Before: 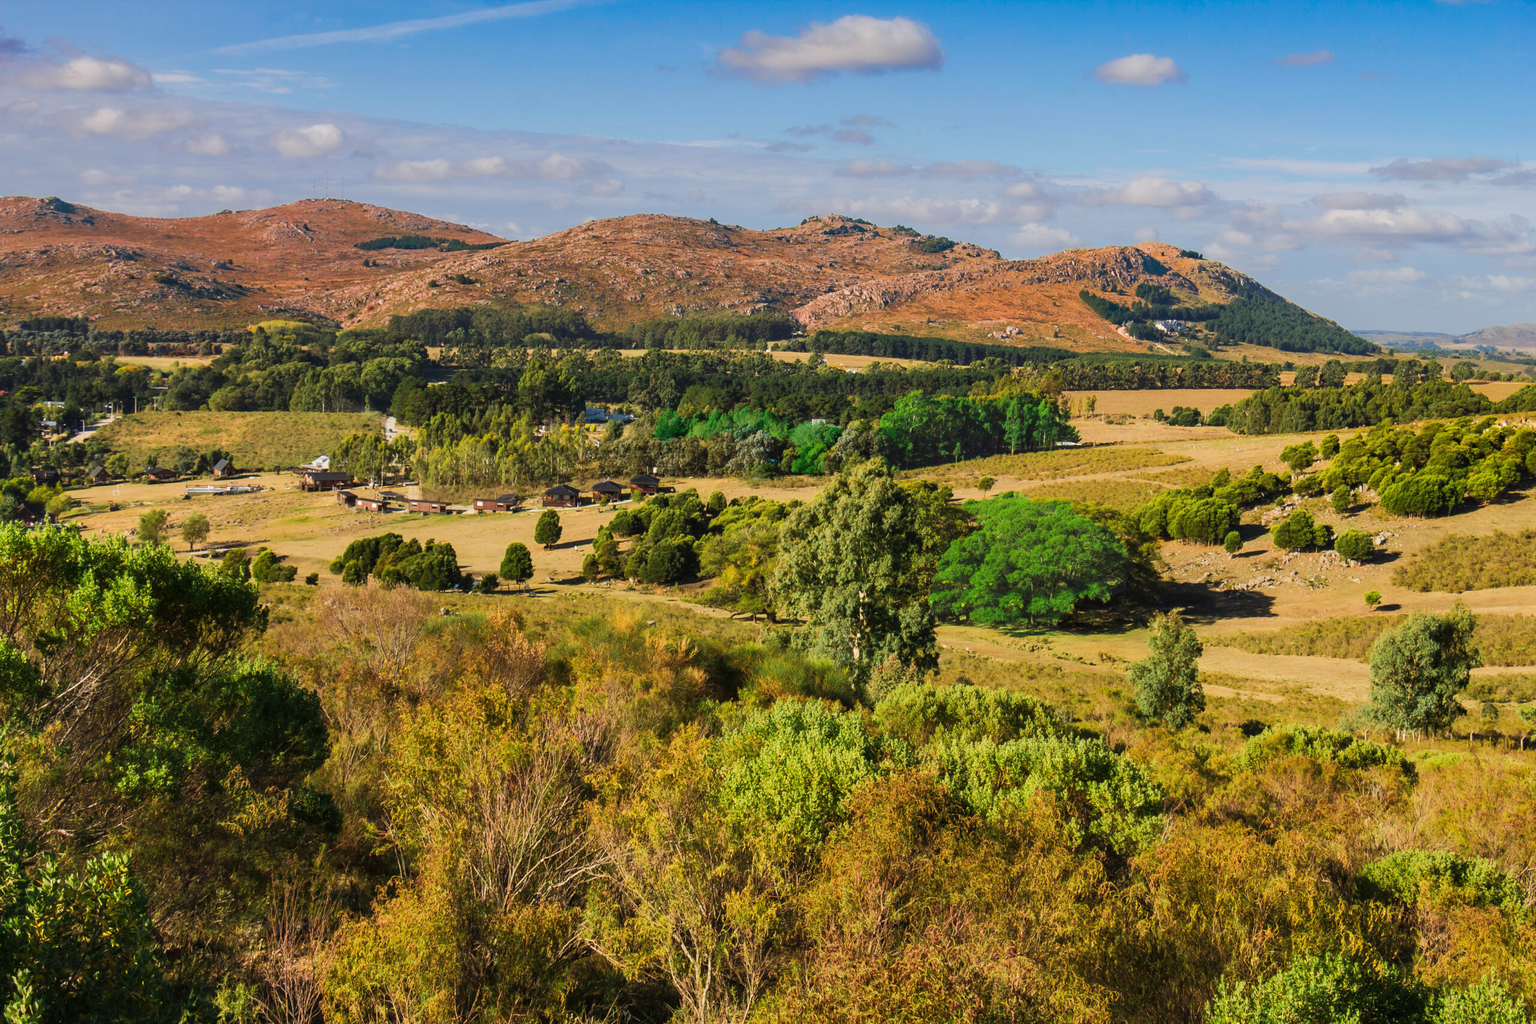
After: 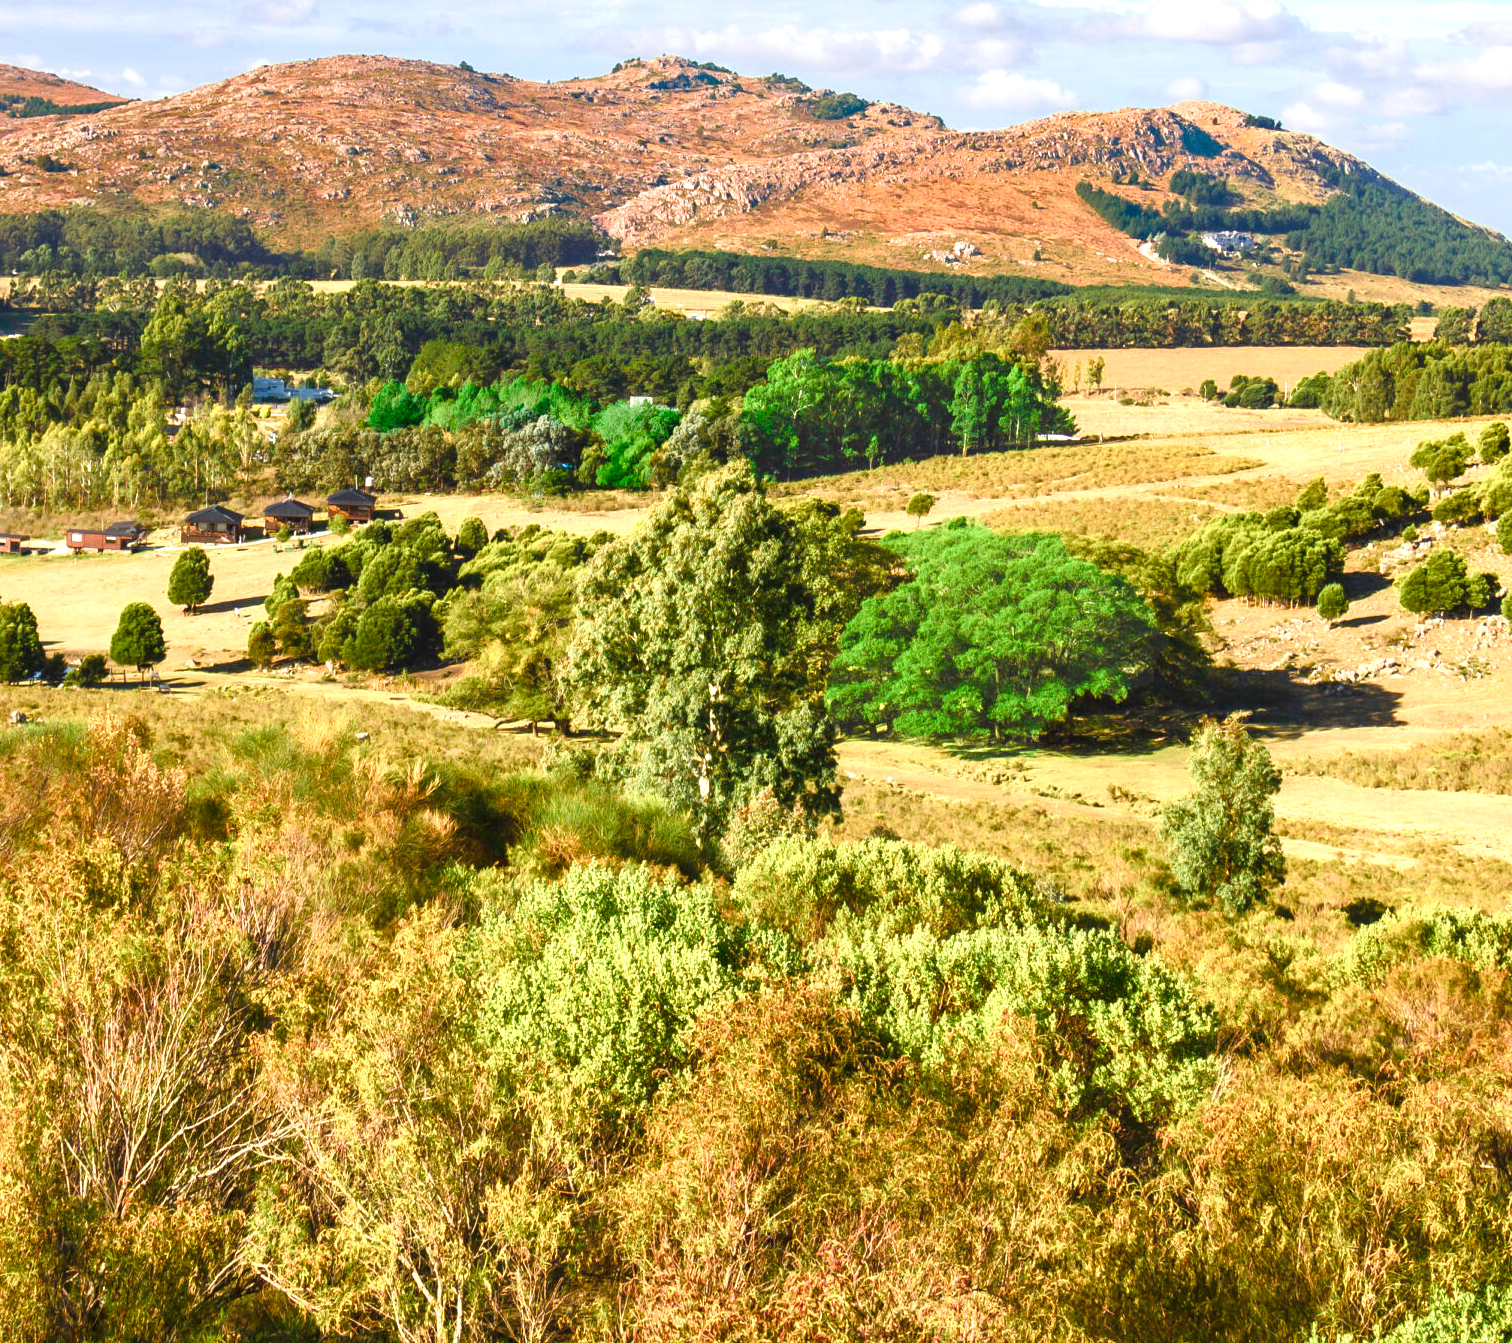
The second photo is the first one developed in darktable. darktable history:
color balance rgb: perceptual saturation grading › global saturation 20%, perceptual saturation grading › highlights -50%, perceptual saturation grading › shadows 30%, perceptual brilliance grading › global brilliance 10%, perceptual brilliance grading › shadows 15%
crop and rotate: left 28.256%, top 17.734%, right 12.656%, bottom 3.573%
exposure: exposure 0.6 EV, compensate highlight preservation false
